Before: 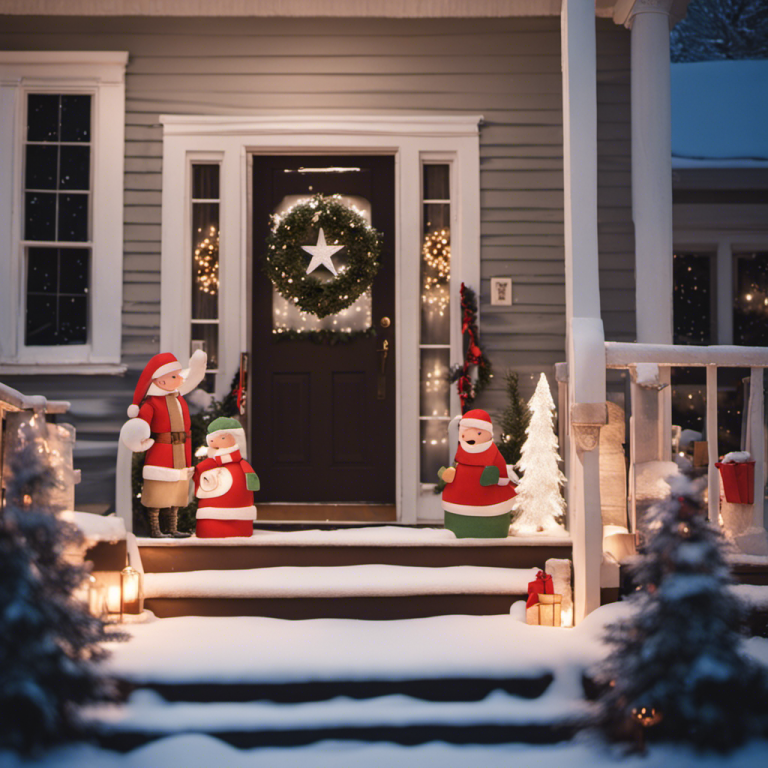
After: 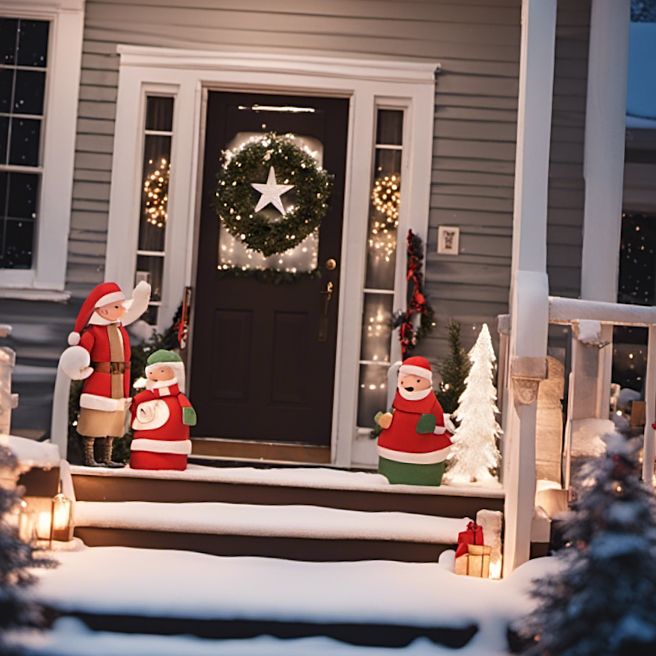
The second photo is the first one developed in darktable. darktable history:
sharpen: on, module defaults
crop and rotate: angle -3.27°, left 5.211%, top 5.211%, right 4.607%, bottom 4.607%
